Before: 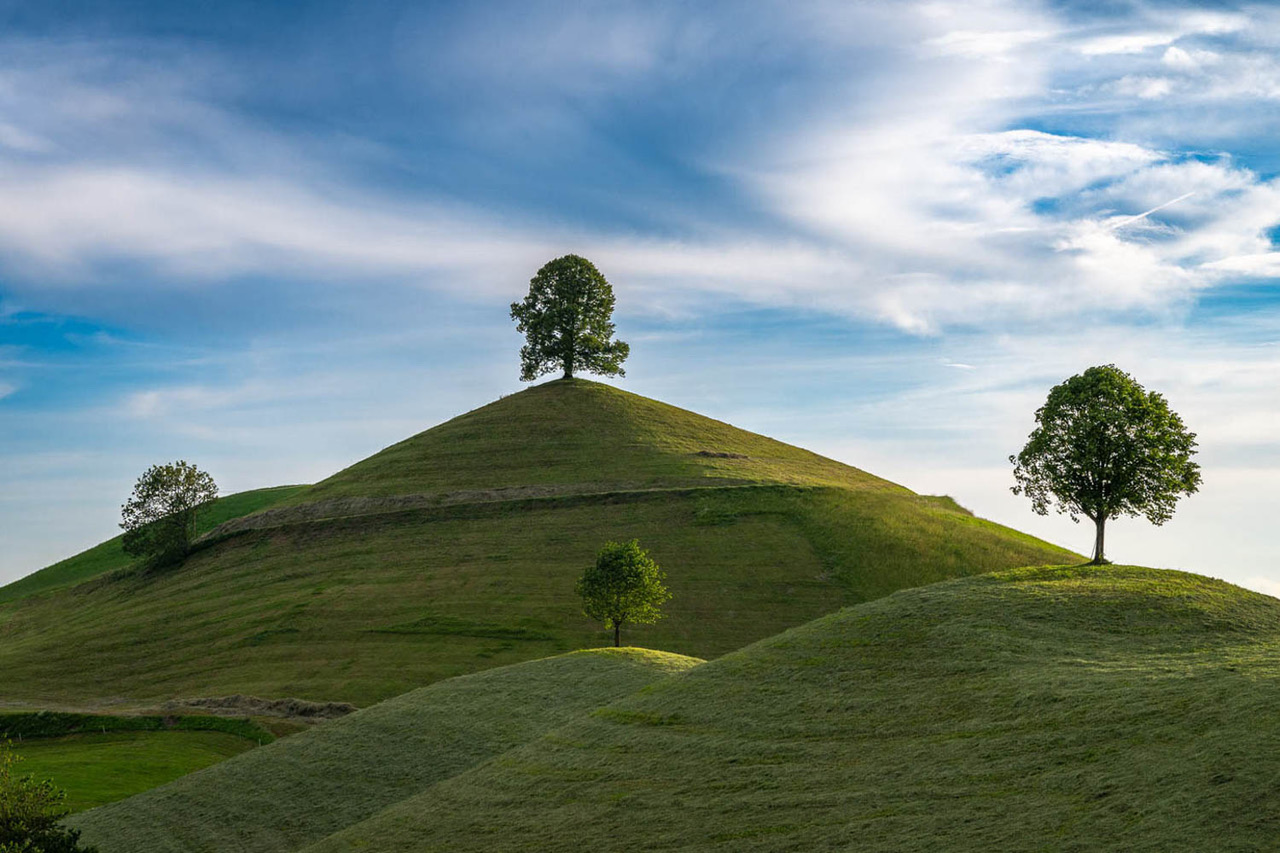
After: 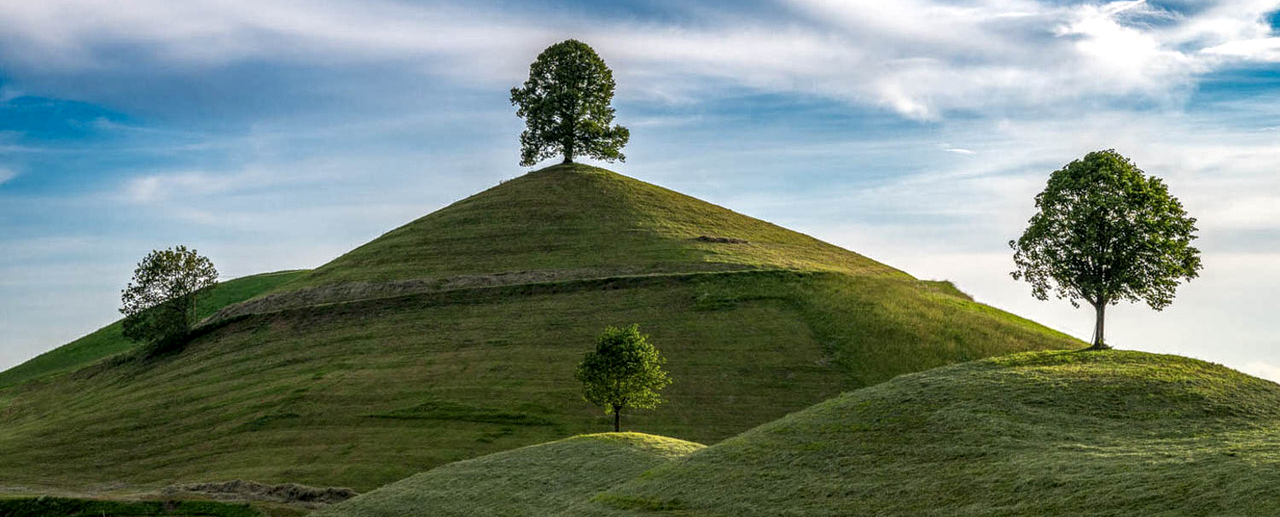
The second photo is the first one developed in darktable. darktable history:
local contrast: detail 140%
crop and rotate: top 25.357%, bottom 13.942%
